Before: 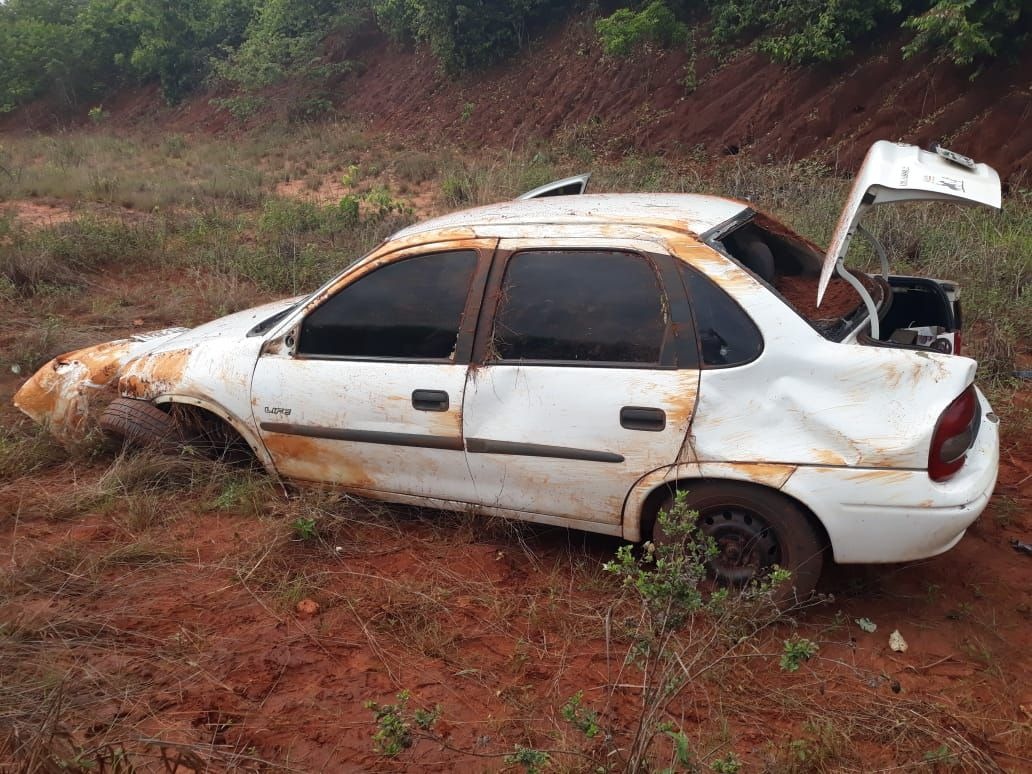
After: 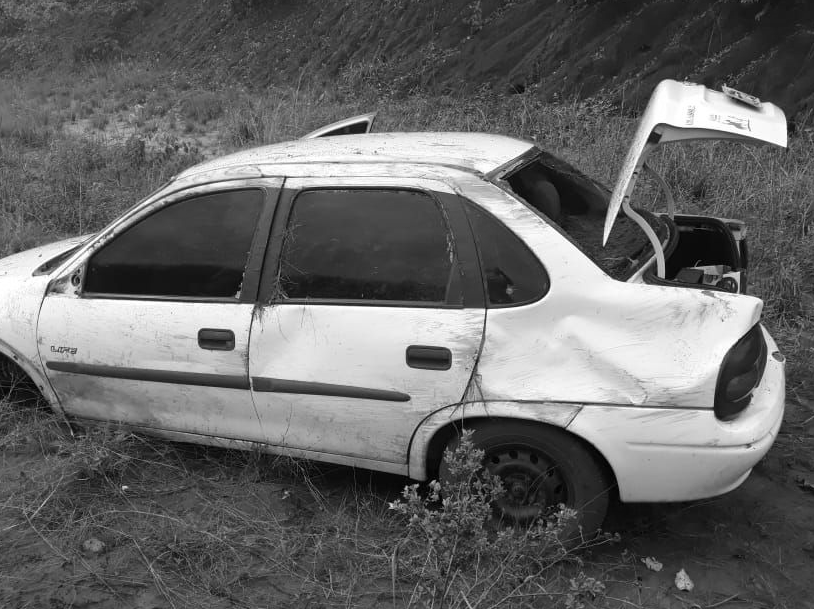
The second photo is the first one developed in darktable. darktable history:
crop and rotate: left 20.74%, top 7.912%, right 0.375%, bottom 13.378%
monochrome: on, module defaults
